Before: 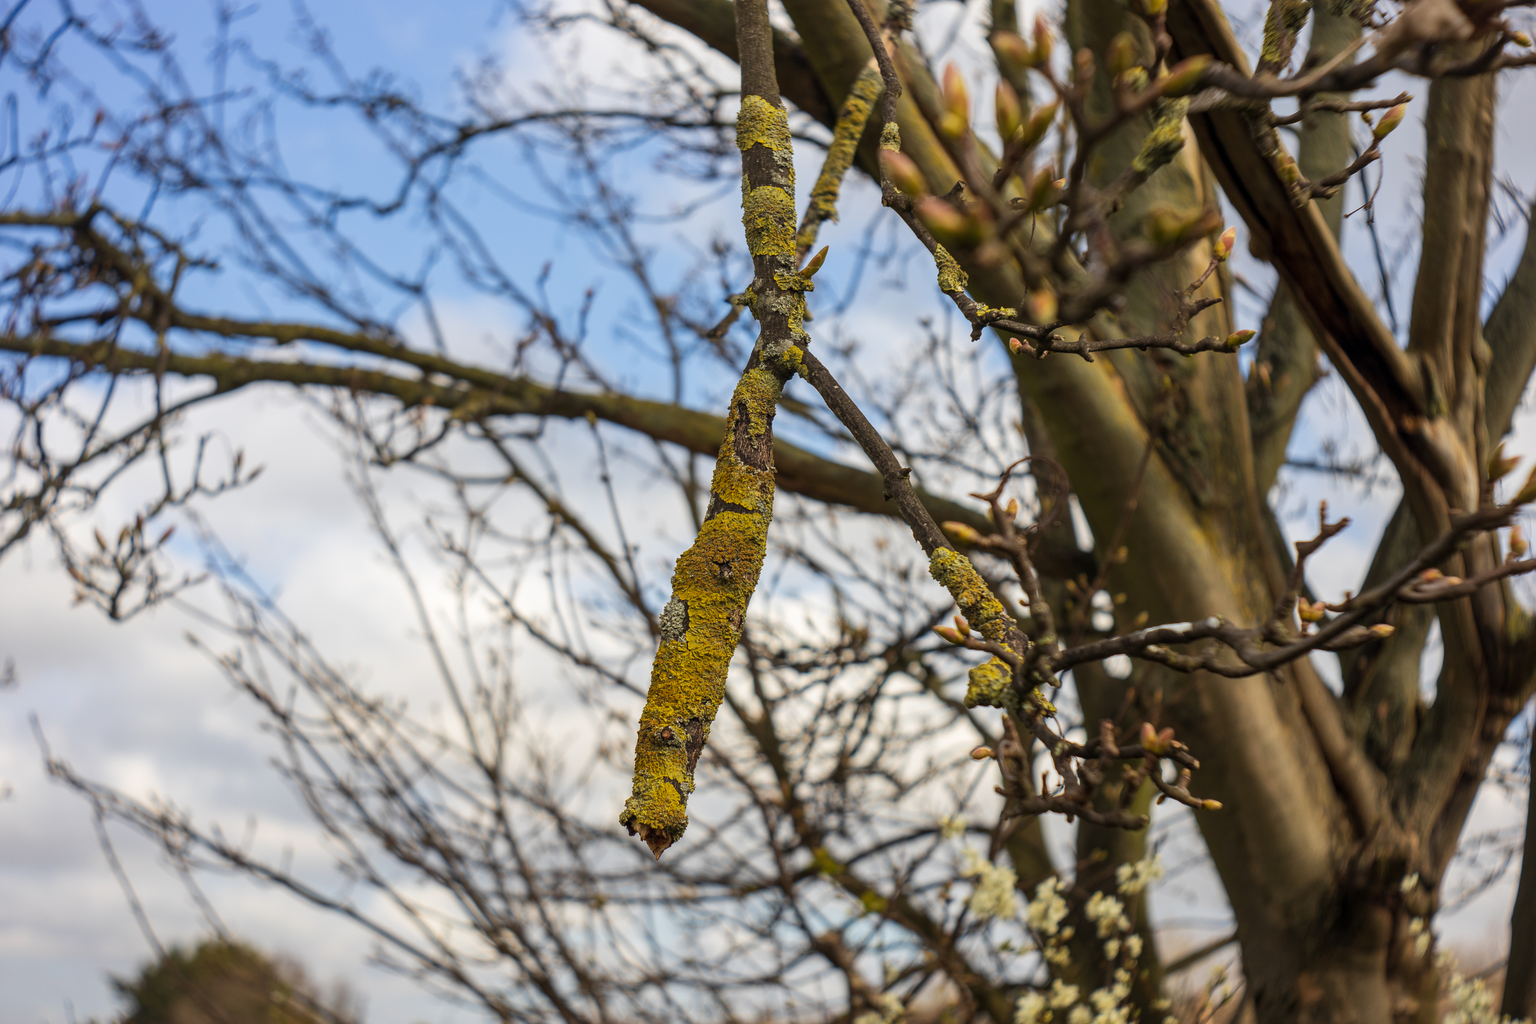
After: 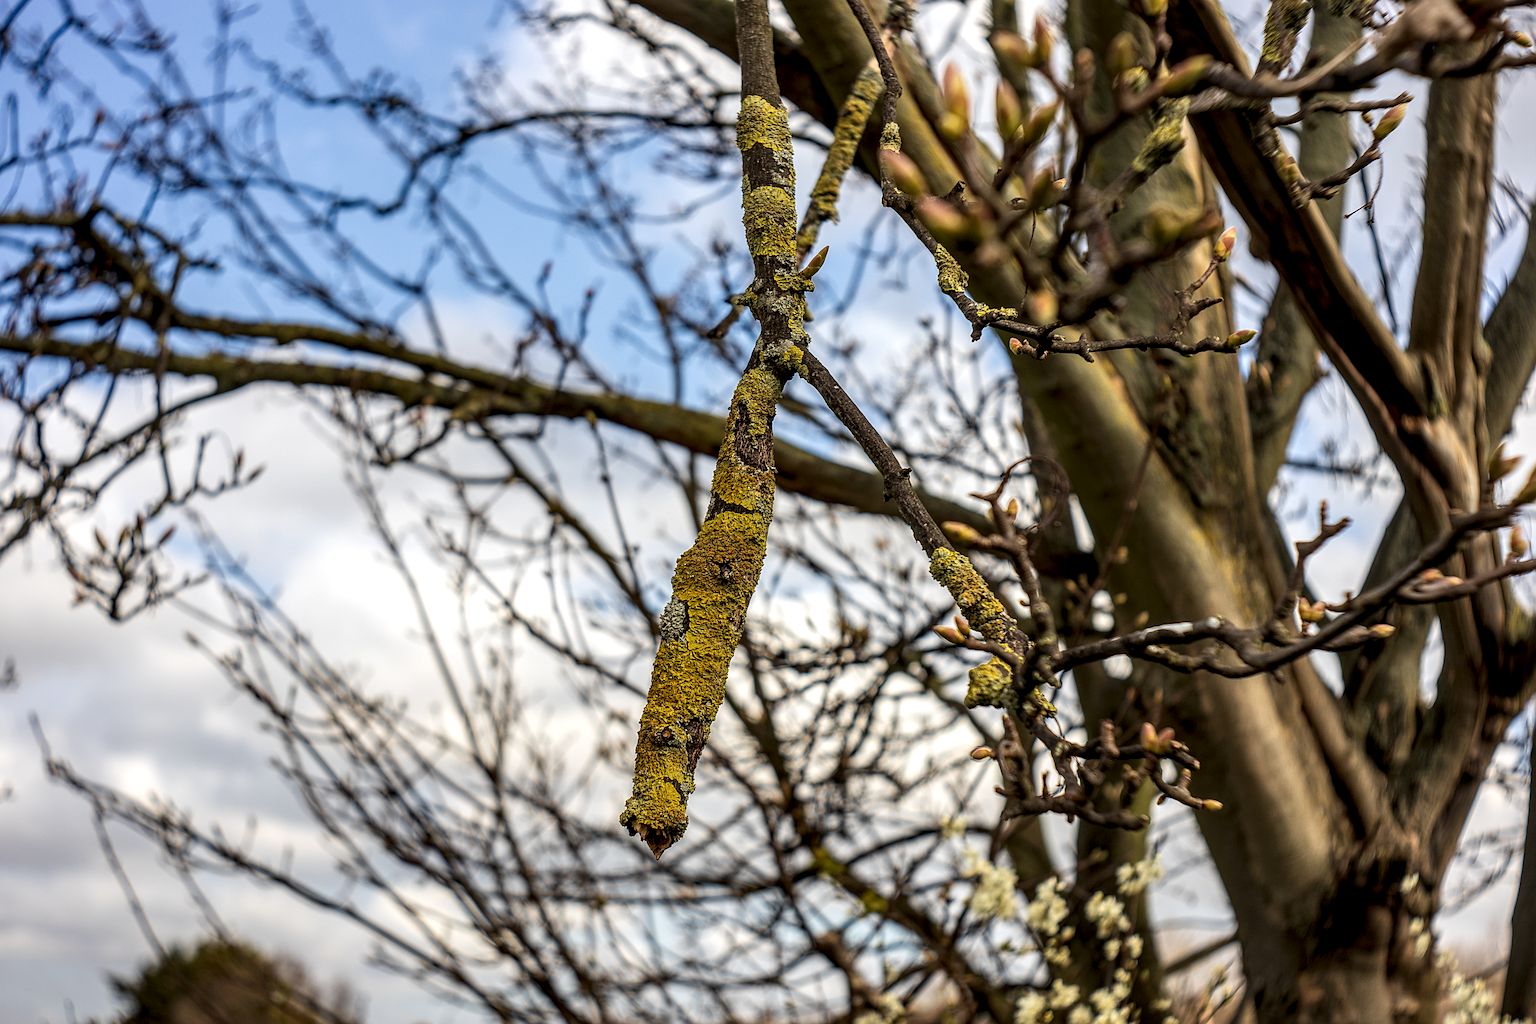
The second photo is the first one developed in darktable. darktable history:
sharpen: on, module defaults
local contrast: highlights 60%, shadows 62%, detail 160%
